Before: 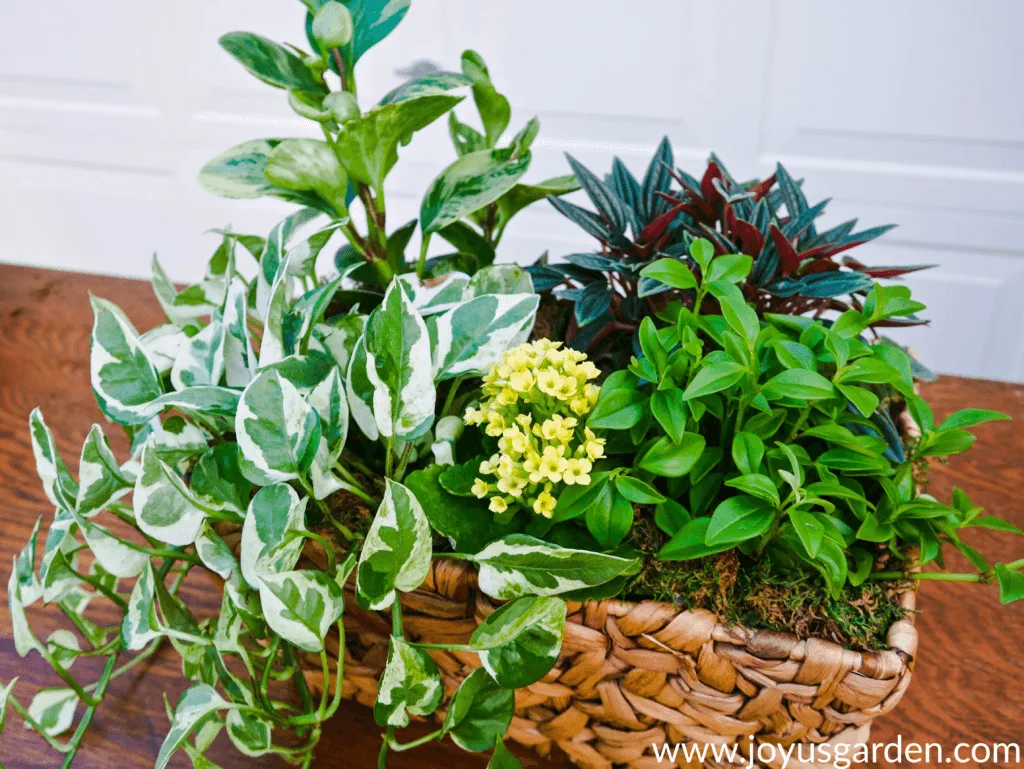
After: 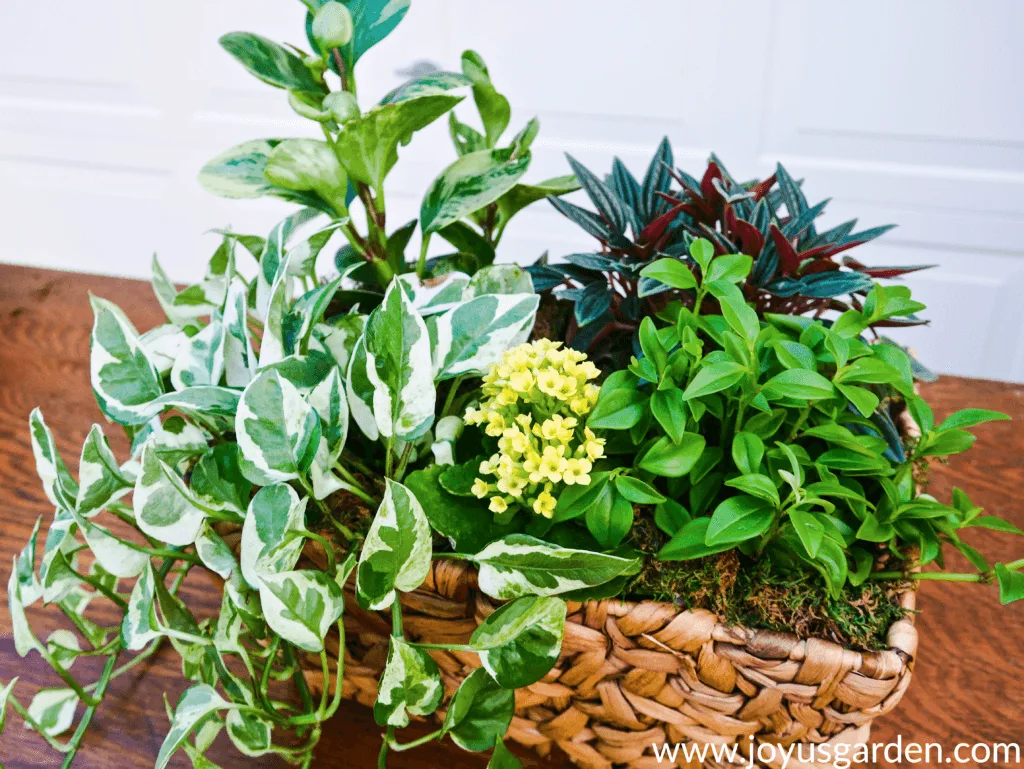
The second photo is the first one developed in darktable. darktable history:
contrast brightness saturation: contrast 0.15, brightness 0.054
